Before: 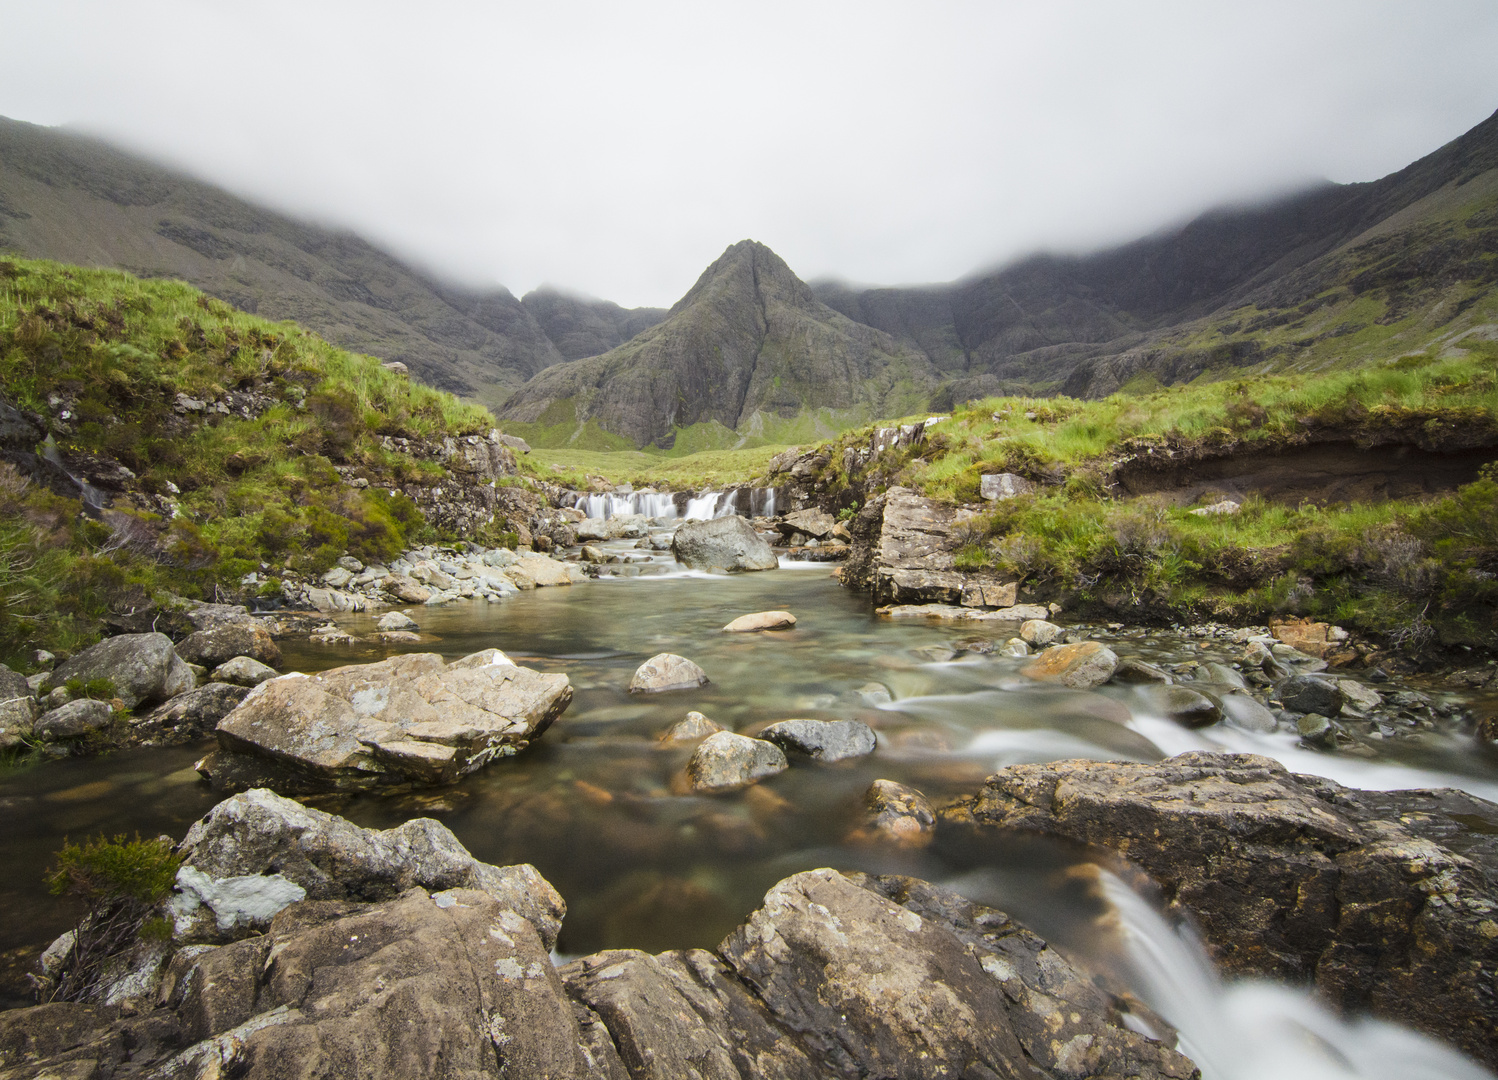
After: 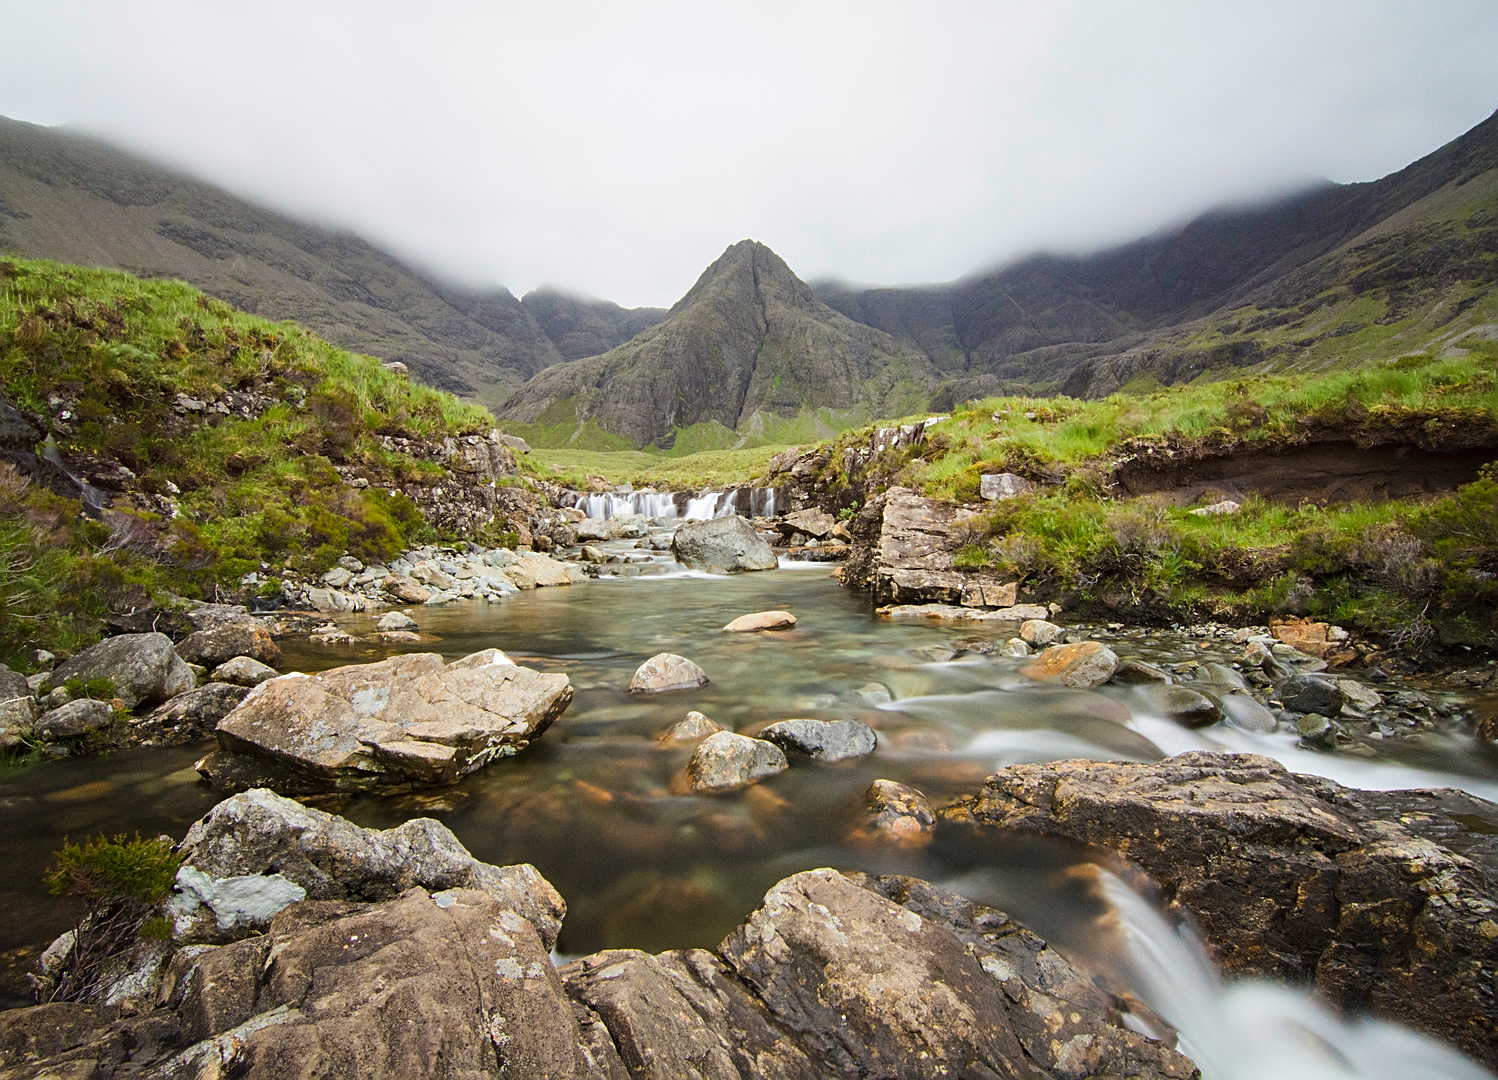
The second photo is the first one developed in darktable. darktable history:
sharpen: on, module defaults
color zones: curves: ch1 [(0.25, 0.5) (0.747, 0.71)]
